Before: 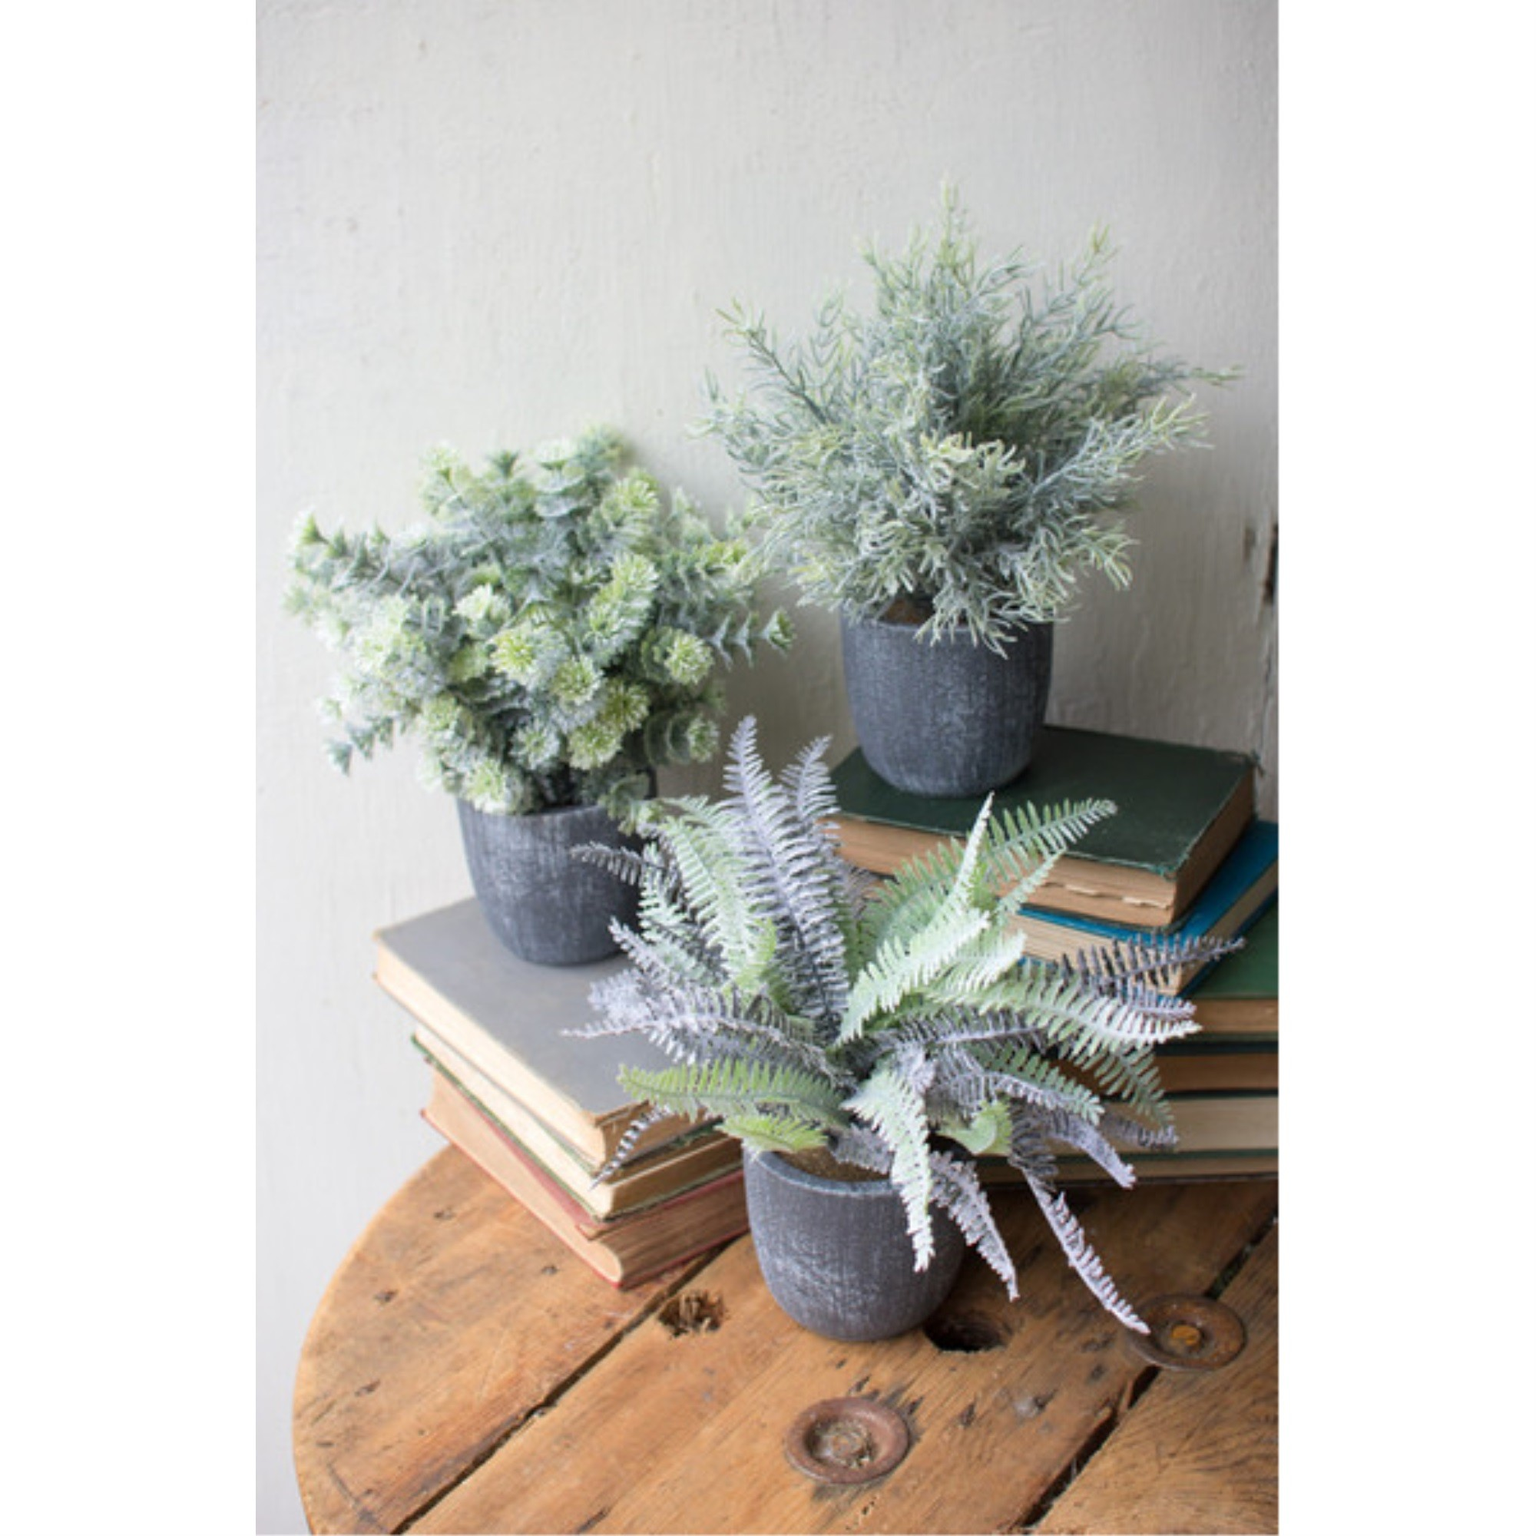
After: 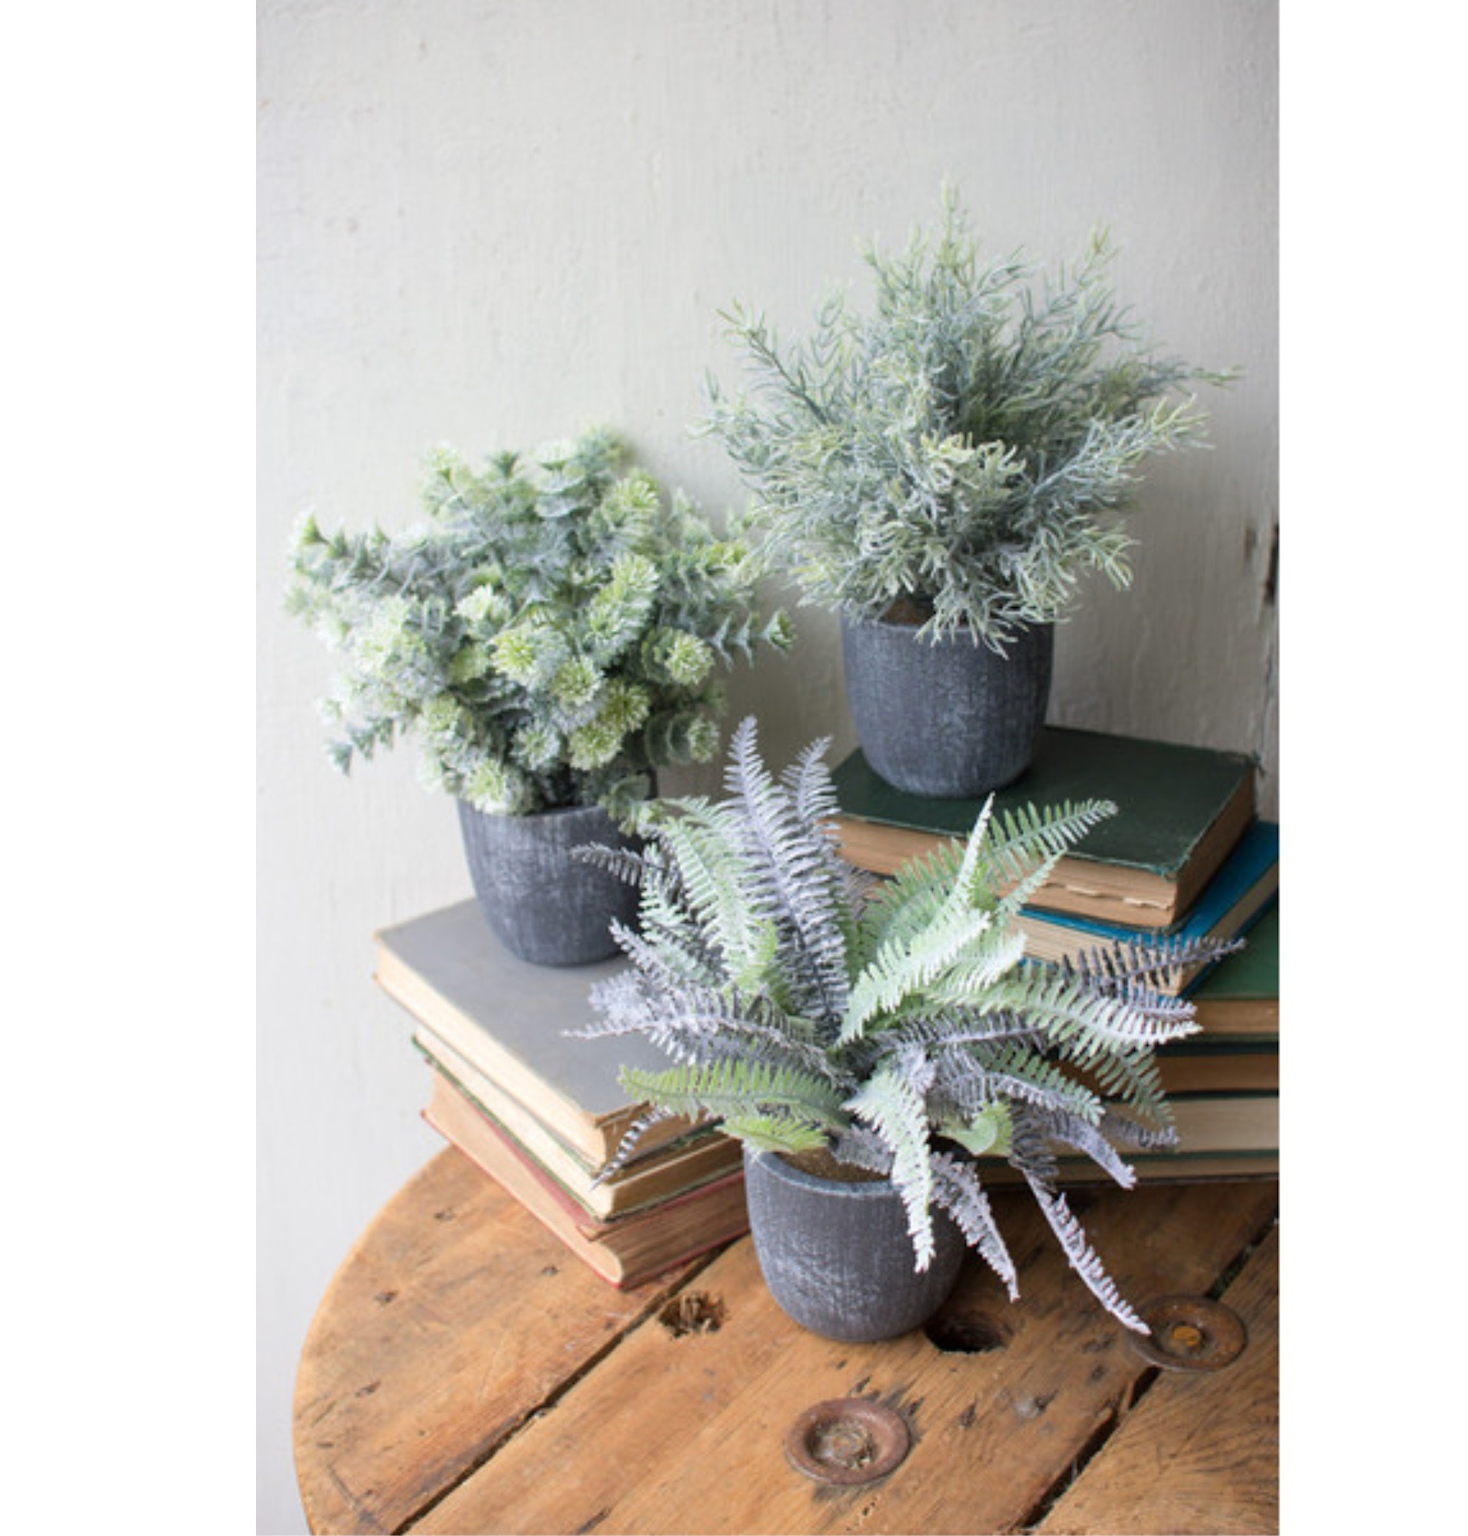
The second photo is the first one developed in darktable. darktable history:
crop: right 4.417%, bottom 0.047%
